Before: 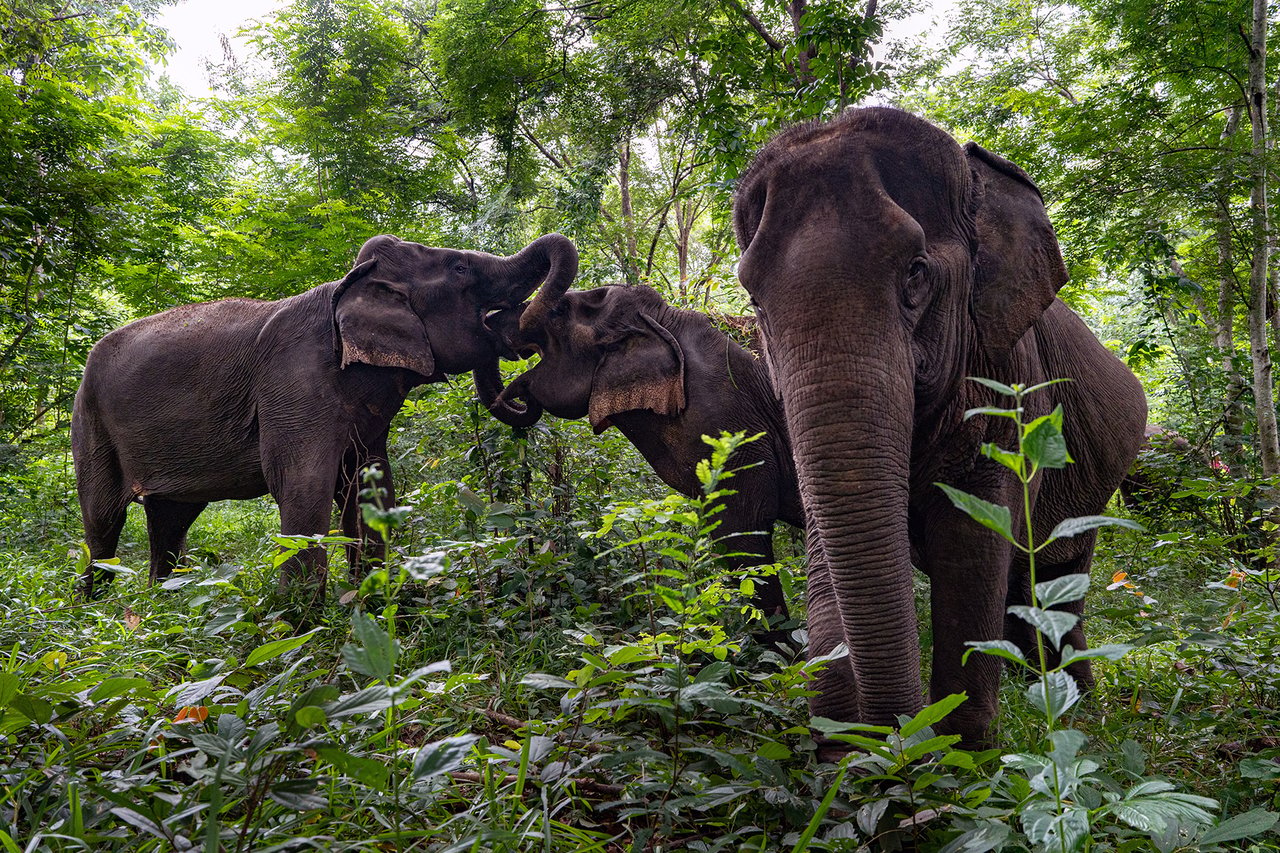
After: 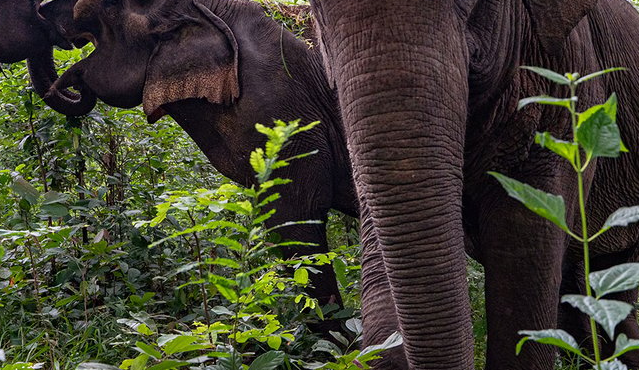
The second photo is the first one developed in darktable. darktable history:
crop: left 34.921%, top 36.566%, right 15.088%, bottom 19.978%
